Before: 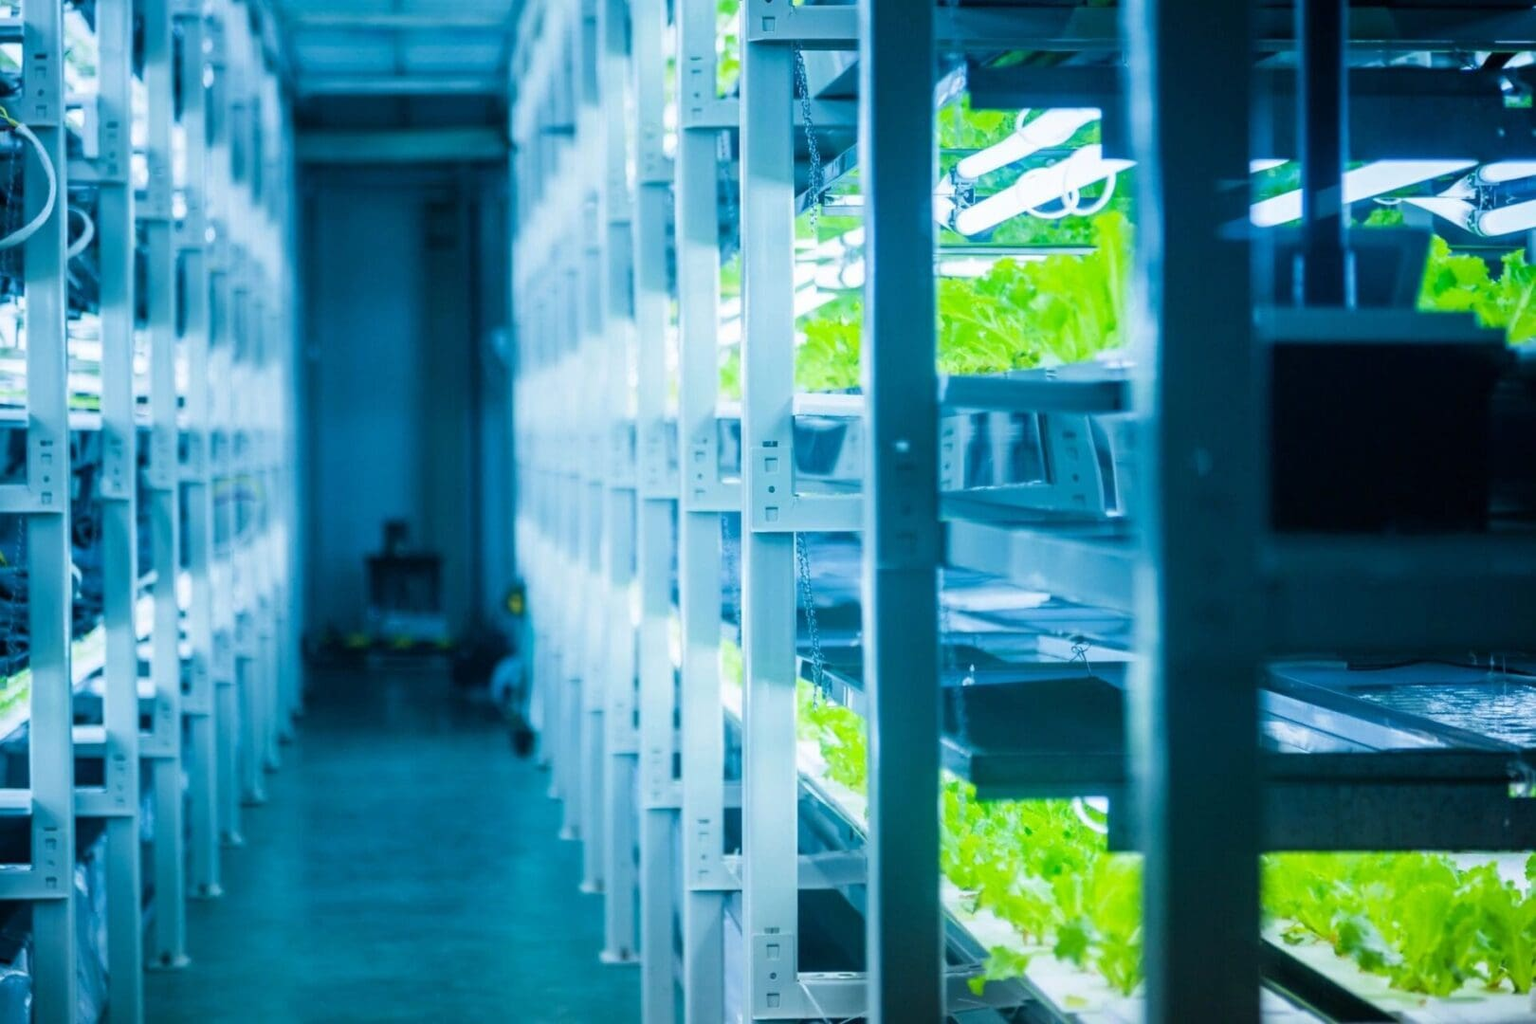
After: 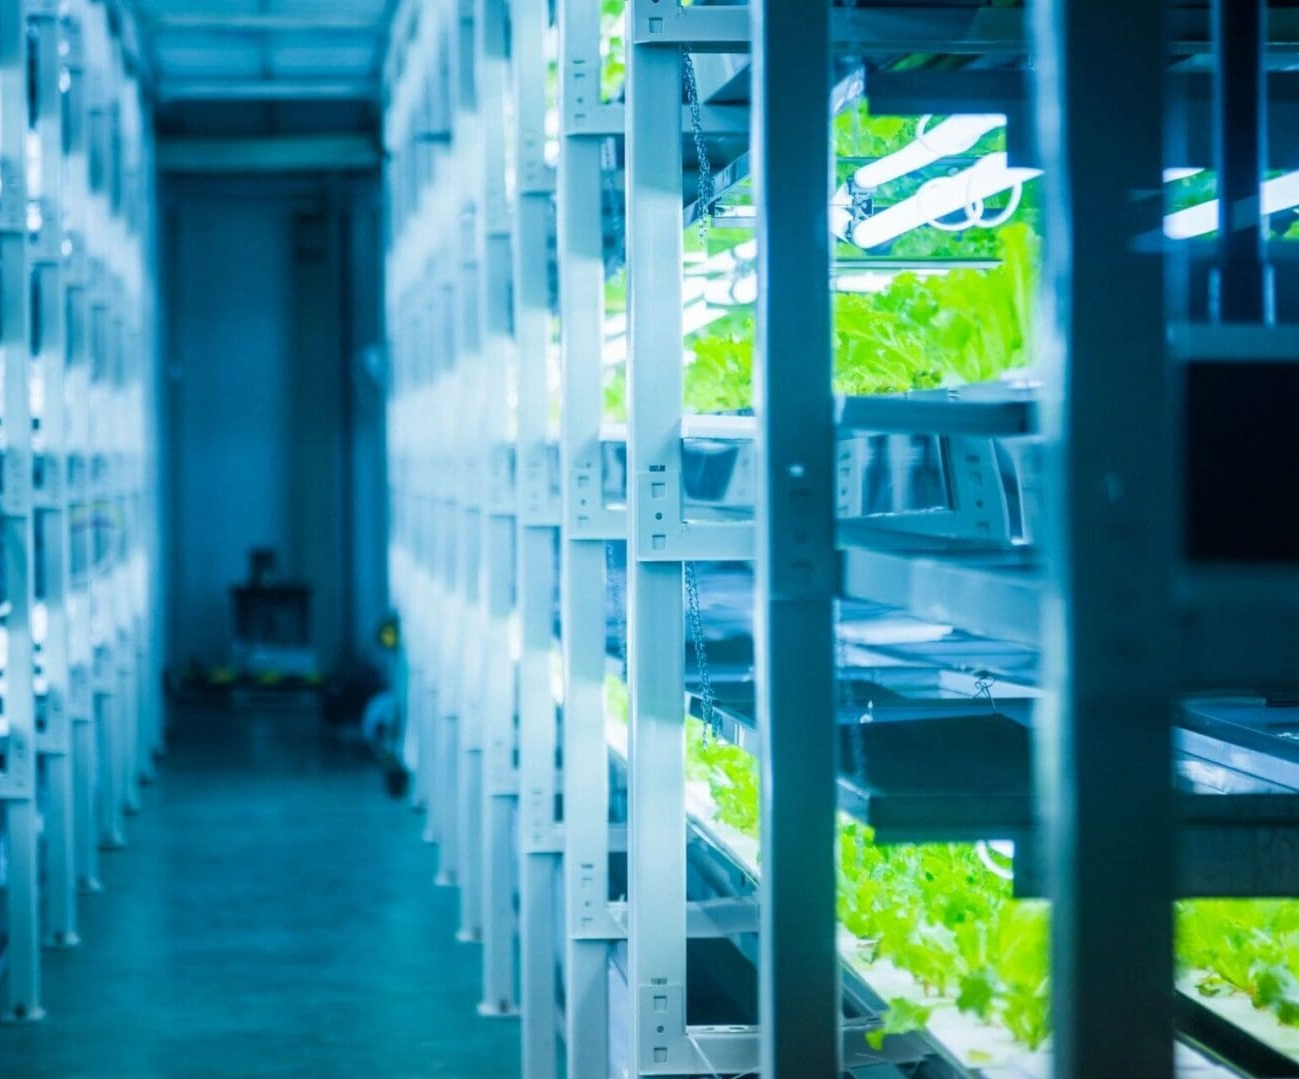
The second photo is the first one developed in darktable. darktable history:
crop and rotate: left 9.614%, right 10.177%
